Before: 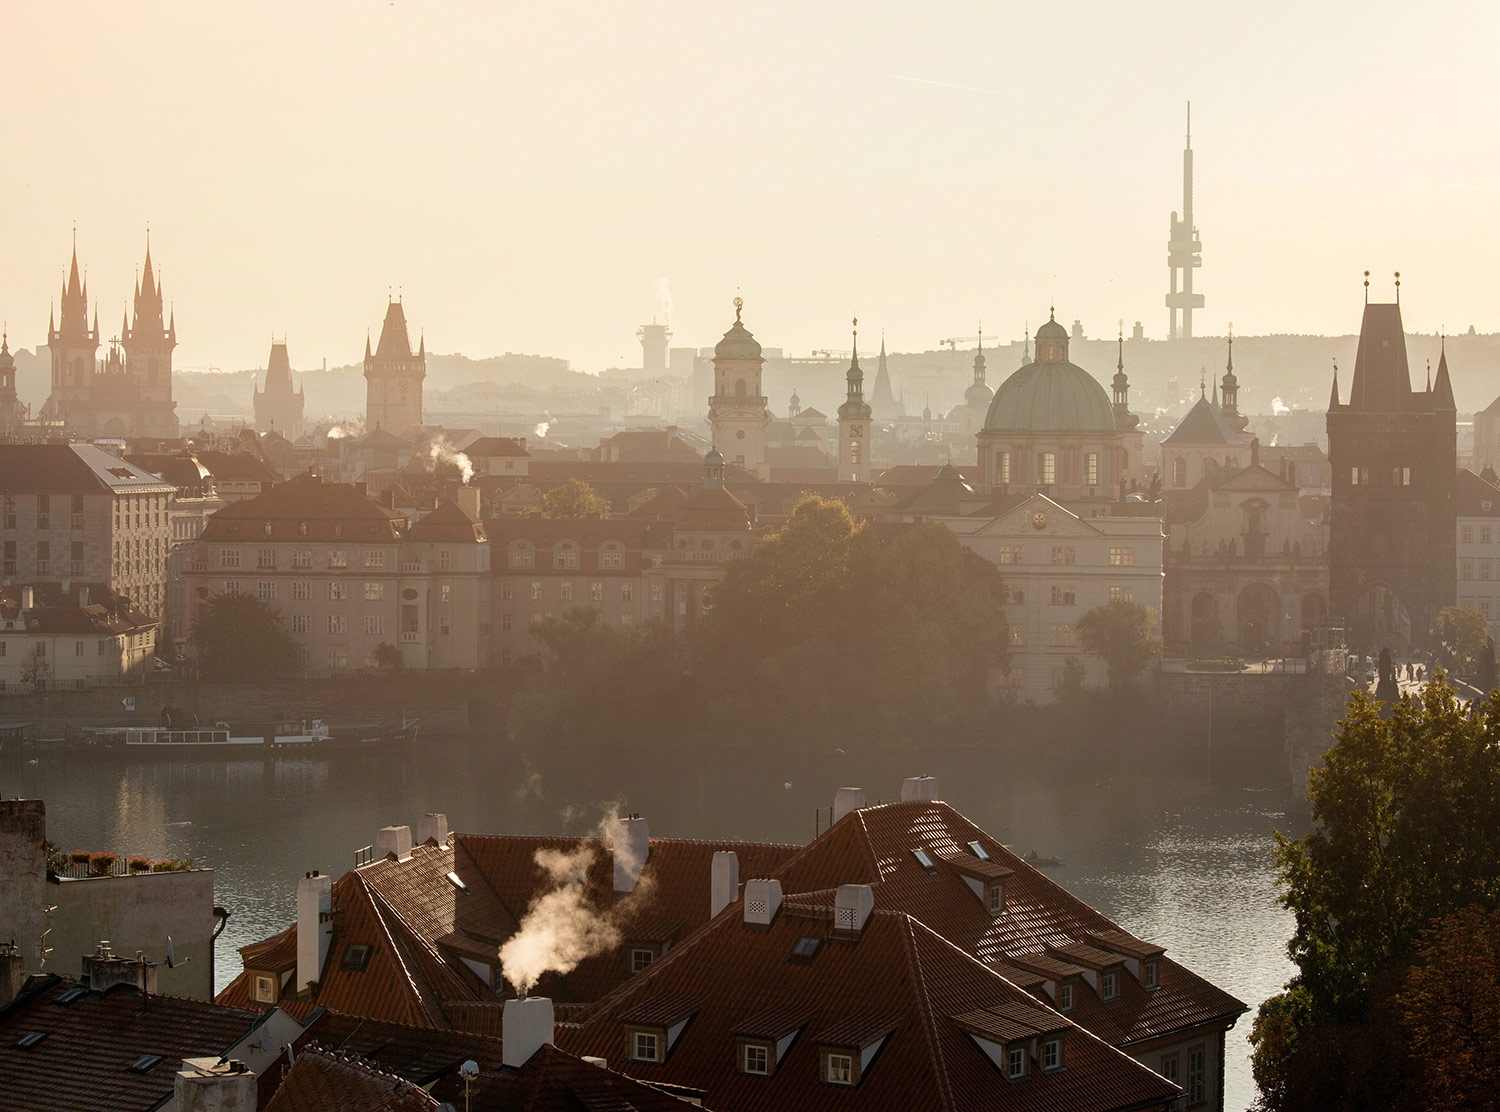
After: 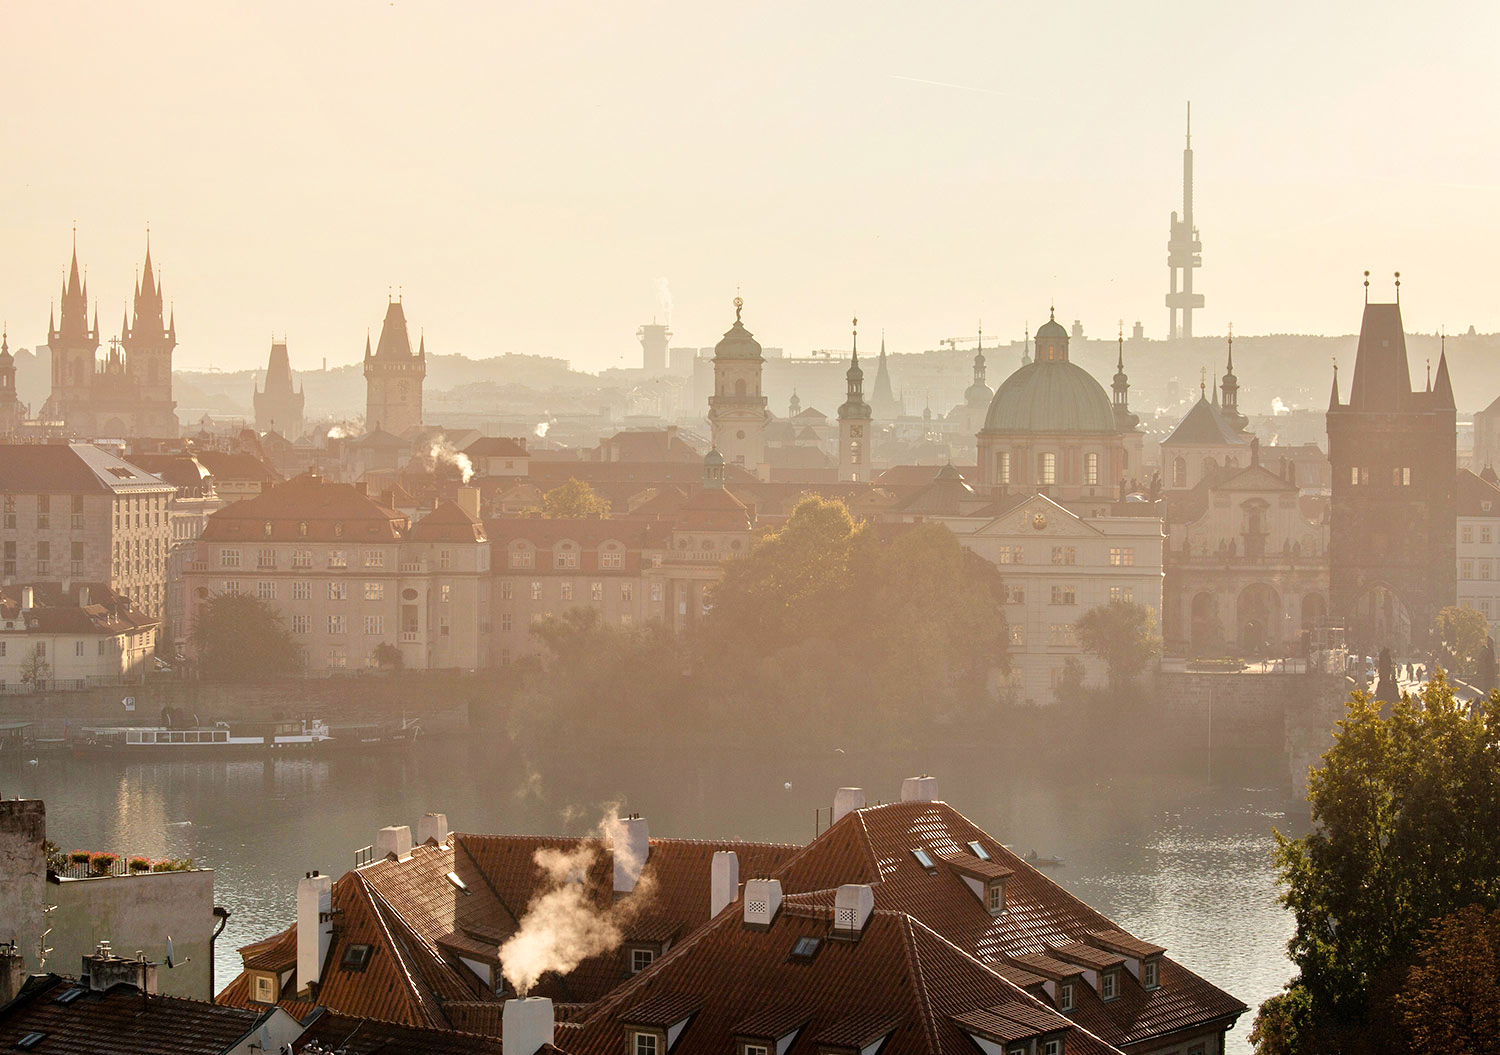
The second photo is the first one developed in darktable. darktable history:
crop and rotate: top 0%, bottom 5.097%
tone equalizer: -7 EV 0.15 EV, -6 EV 0.6 EV, -5 EV 1.15 EV, -4 EV 1.33 EV, -3 EV 1.15 EV, -2 EV 0.6 EV, -1 EV 0.15 EV, mask exposure compensation -0.5 EV
